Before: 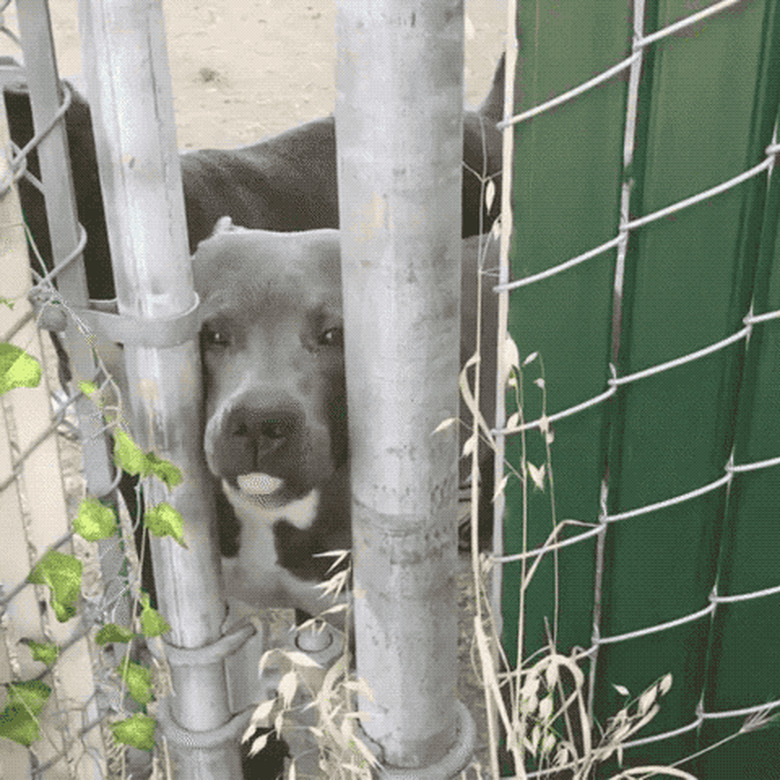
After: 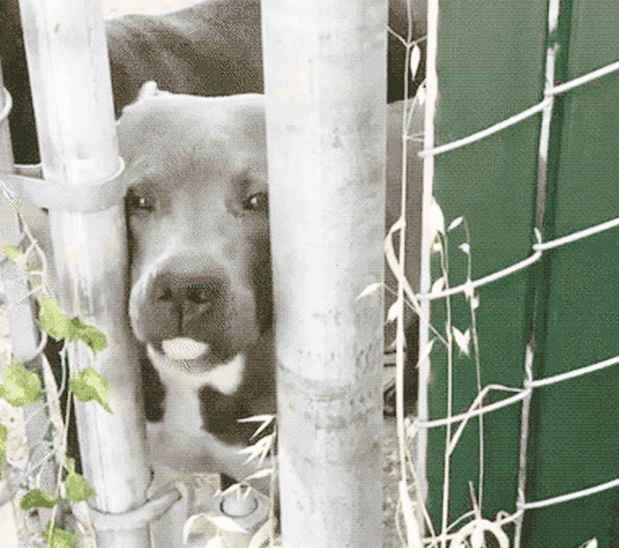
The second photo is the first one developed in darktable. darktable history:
base curve: curves: ch0 [(0, 0) (0.028, 0.03) (0.121, 0.232) (0.46, 0.748) (0.859, 0.968) (1, 1)], preserve colors none
color zones: curves: ch0 [(0, 0.533) (0.126, 0.533) (0.234, 0.533) (0.368, 0.357) (0.5, 0.5) (0.625, 0.5) (0.74, 0.637) (0.875, 0.5)]; ch1 [(0.004, 0.708) (0.129, 0.662) (0.25, 0.5) (0.375, 0.331) (0.496, 0.396) (0.625, 0.649) (0.739, 0.26) (0.875, 0.5) (1, 0.478)]; ch2 [(0, 0.409) (0.132, 0.403) (0.236, 0.558) (0.379, 0.448) (0.5, 0.5) (0.625, 0.5) (0.691, 0.39) (0.875, 0.5)]
crop: left 9.657%, top 17.382%, right 10.863%, bottom 12.353%
